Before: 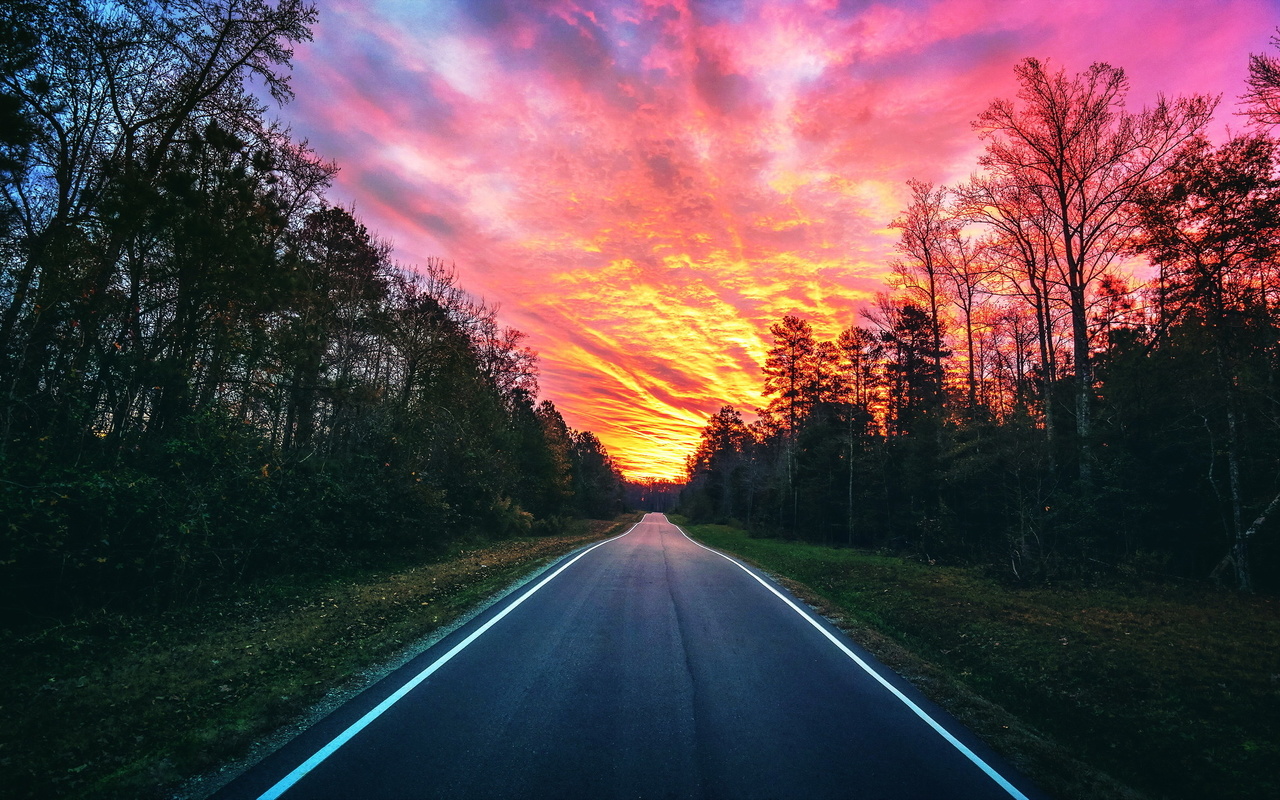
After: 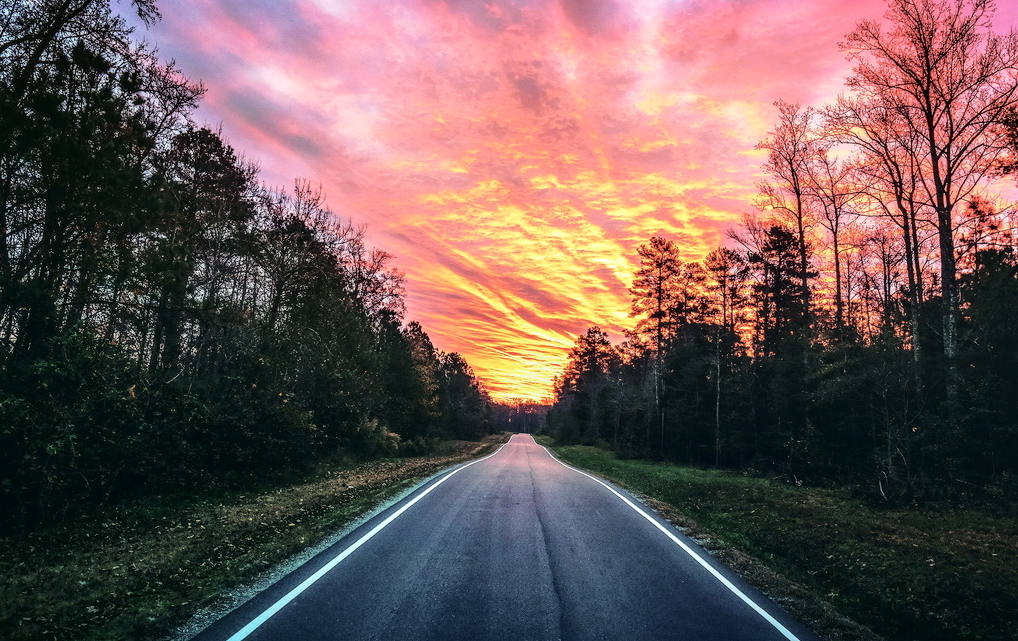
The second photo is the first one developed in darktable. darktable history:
local contrast: on, module defaults
color correction: highlights b* 0.065, saturation 0.823
crop and rotate: left 10.4%, top 10.064%, right 10.014%, bottom 9.804%
tone curve: curves: ch0 [(0, 0) (0.003, 0.002) (0.011, 0.007) (0.025, 0.016) (0.044, 0.027) (0.069, 0.045) (0.1, 0.077) (0.136, 0.114) (0.177, 0.166) (0.224, 0.241) (0.277, 0.328) (0.335, 0.413) (0.399, 0.498) (0.468, 0.572) (0.543, 0.638) (0.623, 0.711) (0.709, 0.786) (0.801, 0.853) (0.898, 0.929) (1, 1)], color space Lab, independent channels, preserve colors none
